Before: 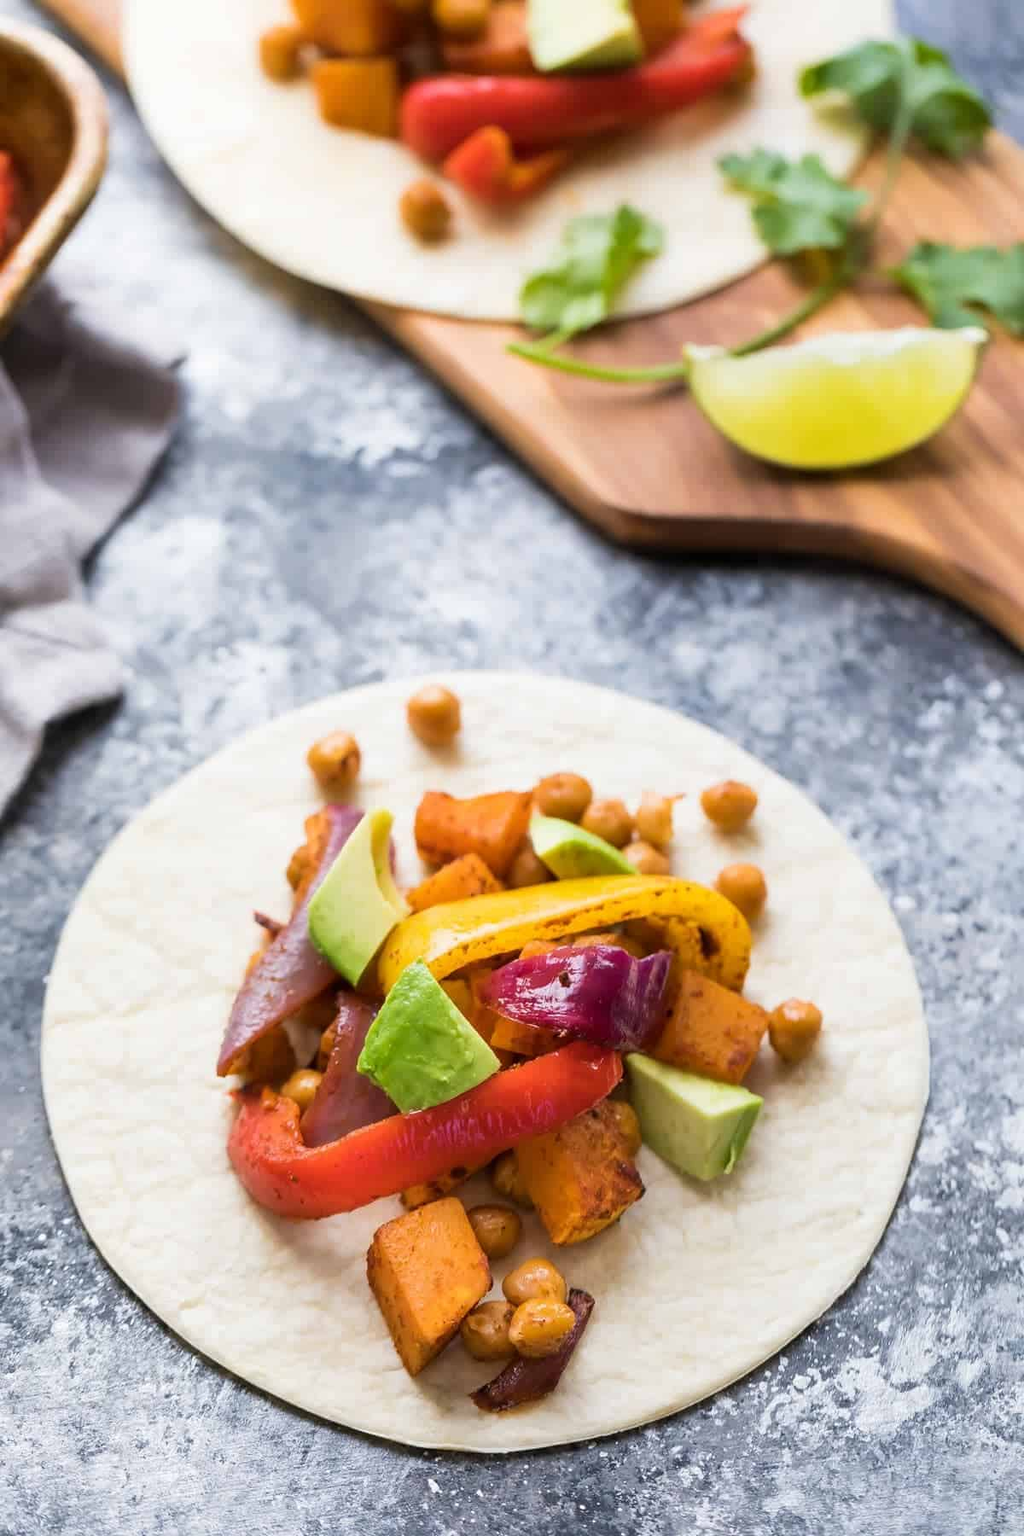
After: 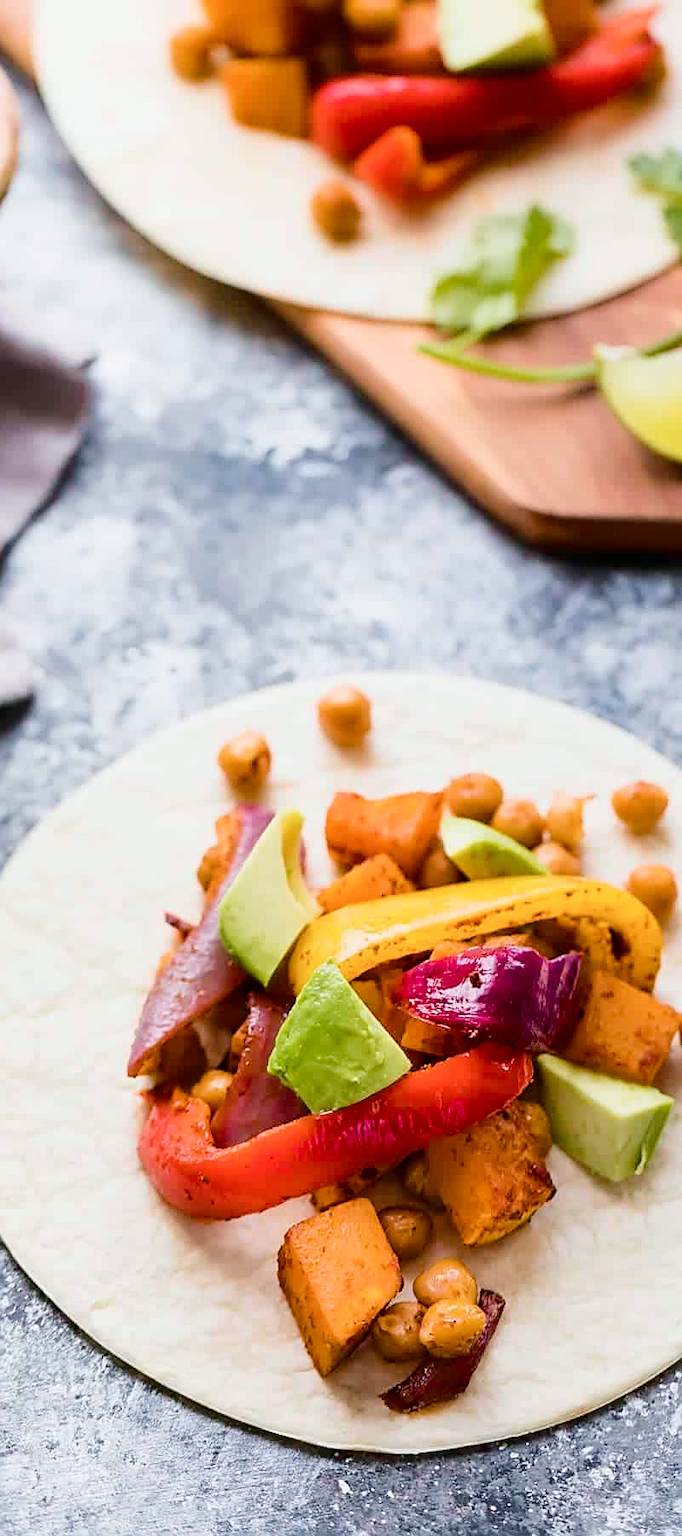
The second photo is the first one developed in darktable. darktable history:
crop and rotate: left 8.786%, right 24.548%
sharpen: on, module defaults
color balance rgb: perceptual saturation grading › global saturation 20%, perceptual saturation grading › highlights -25%, perceptual saturation grading › shadows 50%
tone curve: curves: ch0 [(0, 0) (0.105, 0.068) (0.181, 0.14) (0.28, 0.259) (0.384, 0.404) (0.485, 0.531) (0.638, 0.681) (0.87, 0.883) (1, 0.977)]; ch1 [(0, 0) (0.161, 0.092) (0.35, 0.33) (0.379, 0.401) (0.456, 0.469) (0.501, 0.499) (0.516, 0.524) (0.562, 0.569) (0.635, 0.646) (1, 1)]; ch2 [(0, 0) (0.371, 0.362) (0.437, 0.437) (0.5, 0.5) (0.53, 0.524) (0.56, 0.561) (0.622, 0.606) (1, 1)], color space Lab, independent channels, preserve colors none
